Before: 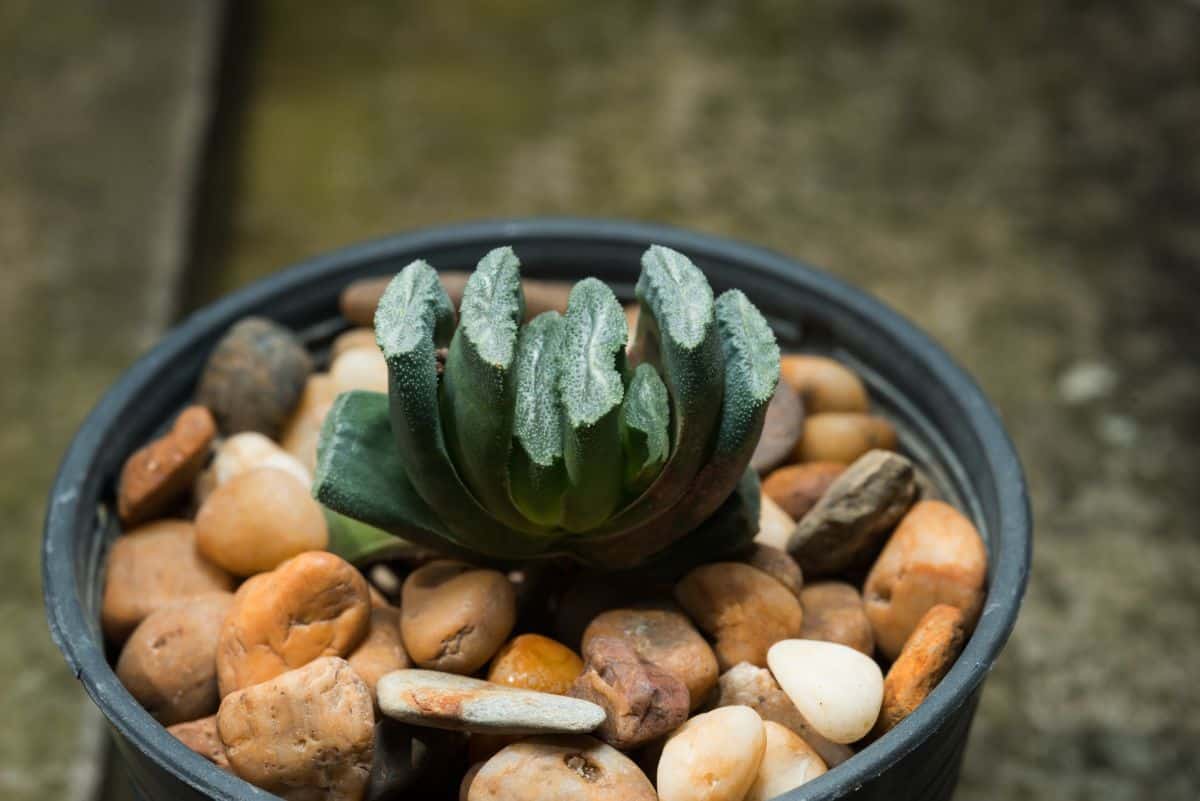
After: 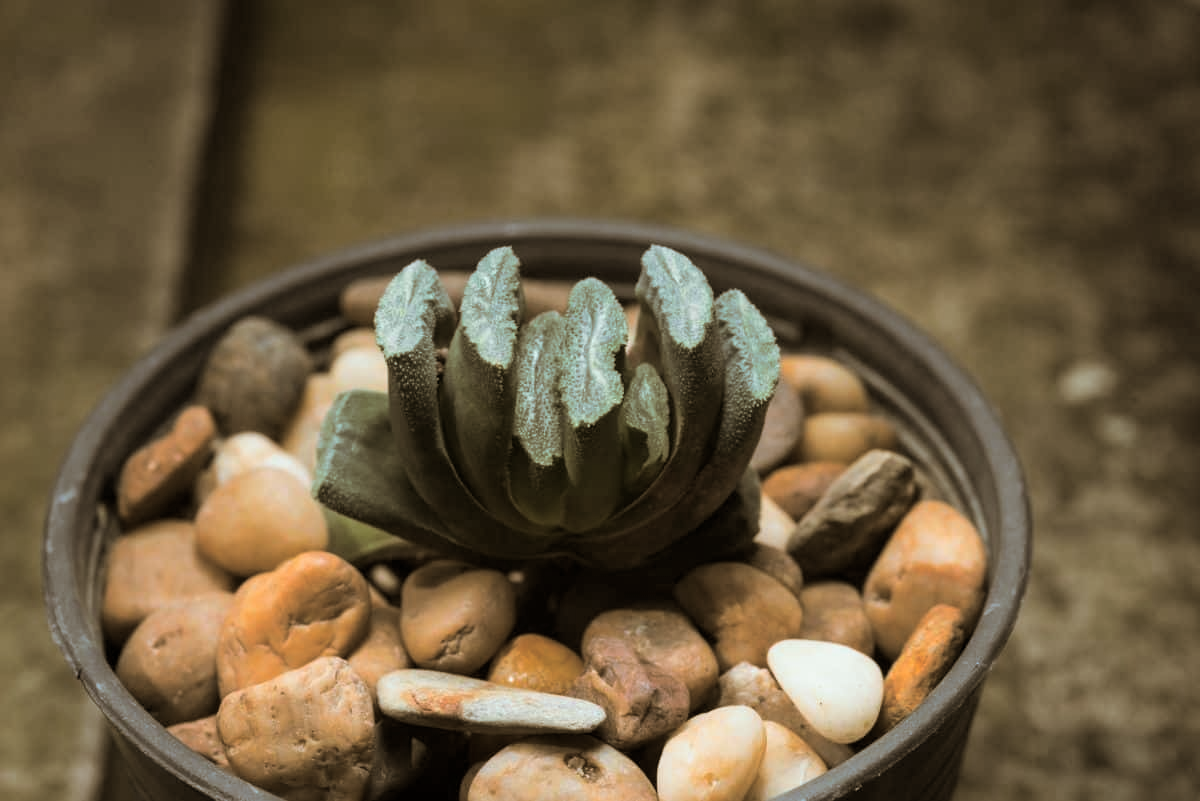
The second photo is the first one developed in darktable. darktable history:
split-toning: shadows › hue 37.98°, highlights › hue 185.58°, balance -55.261
white balance: emerald 1
